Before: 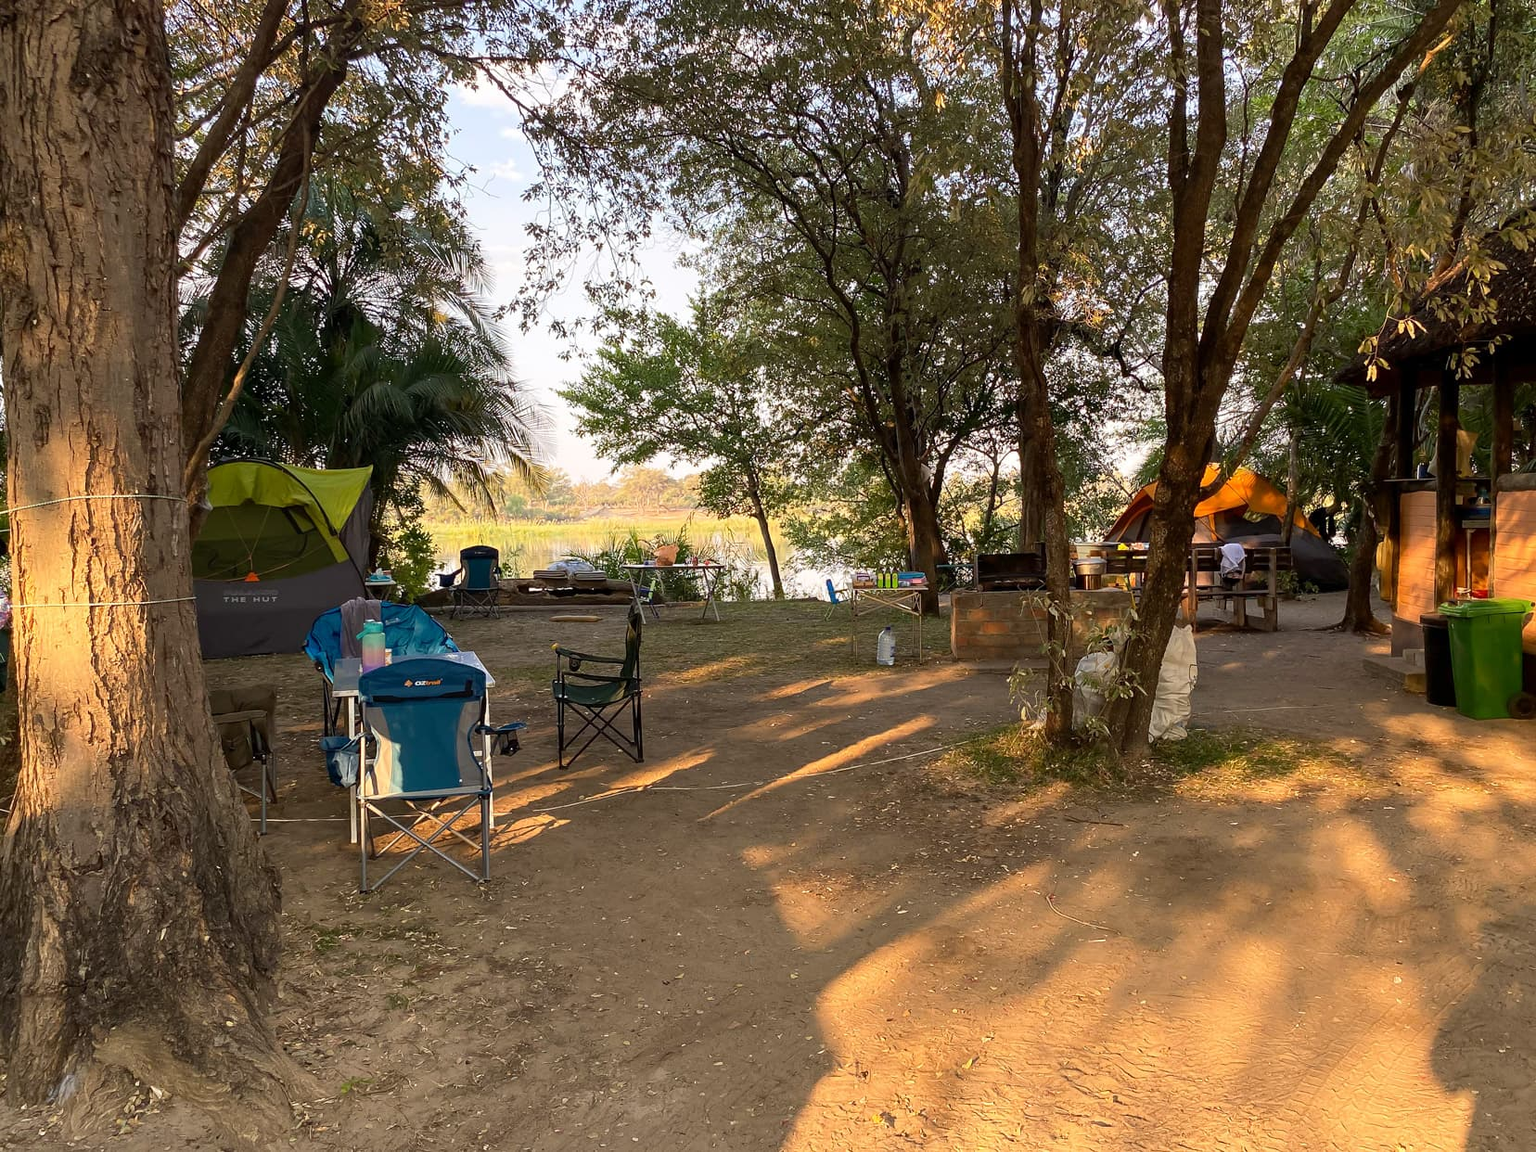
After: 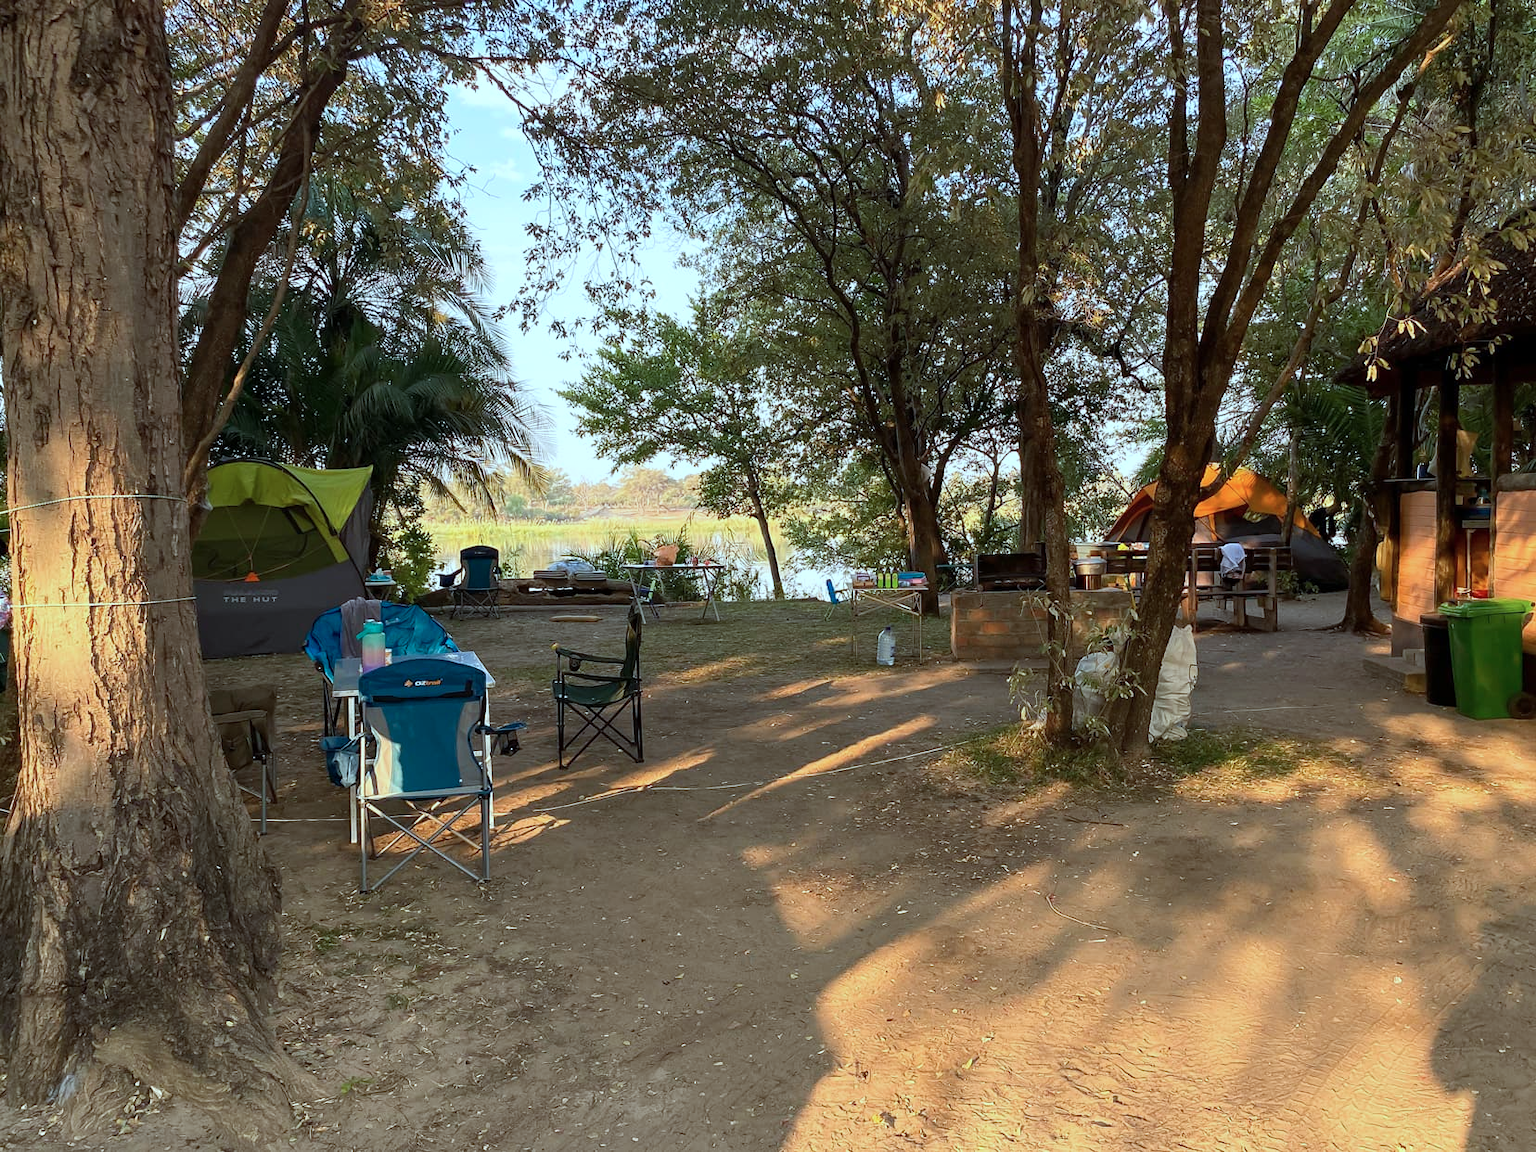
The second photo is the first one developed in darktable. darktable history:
color correction: highlights a* -11.33, highlights b* -15.58
